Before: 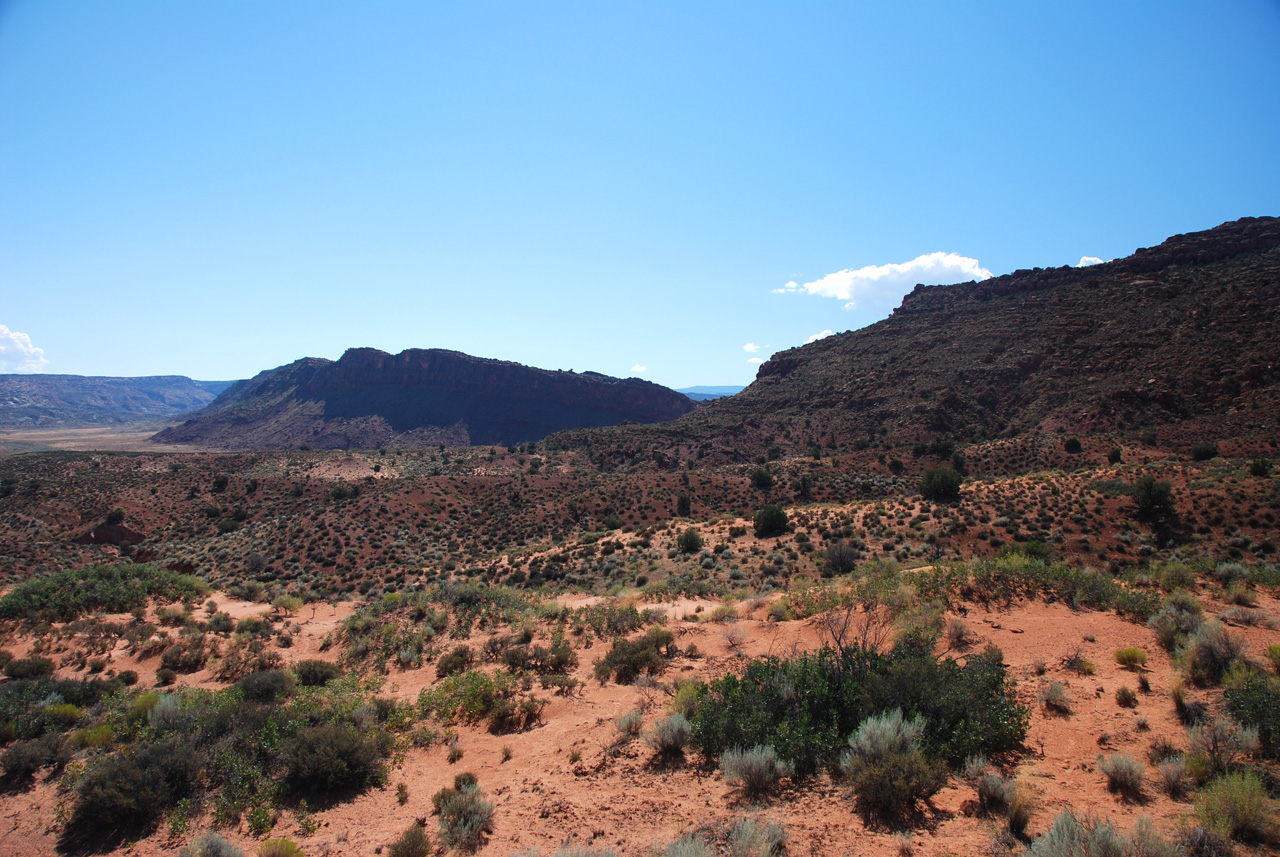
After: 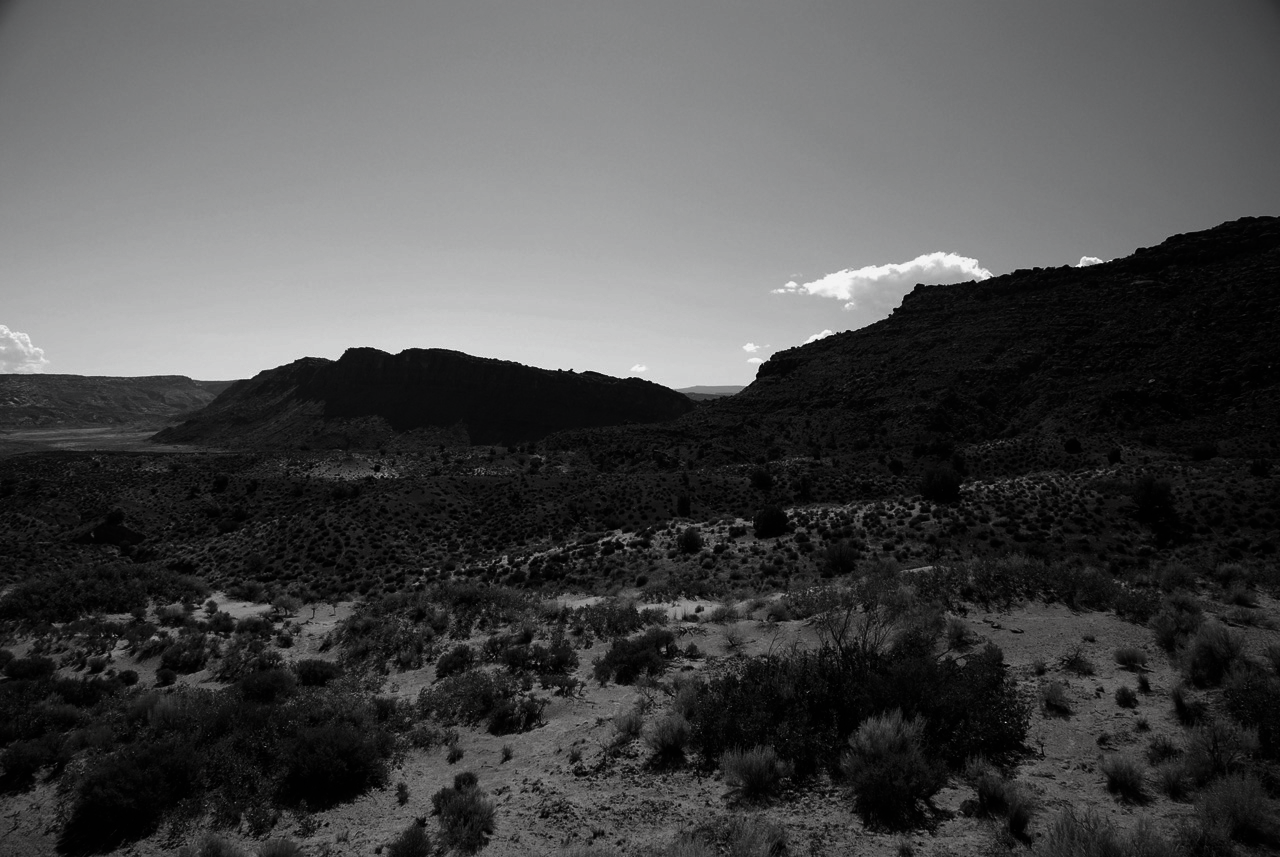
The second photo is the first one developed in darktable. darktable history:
contrast brightness saturation: contrast -0.037, brightness -0.589, saturation -0.983
